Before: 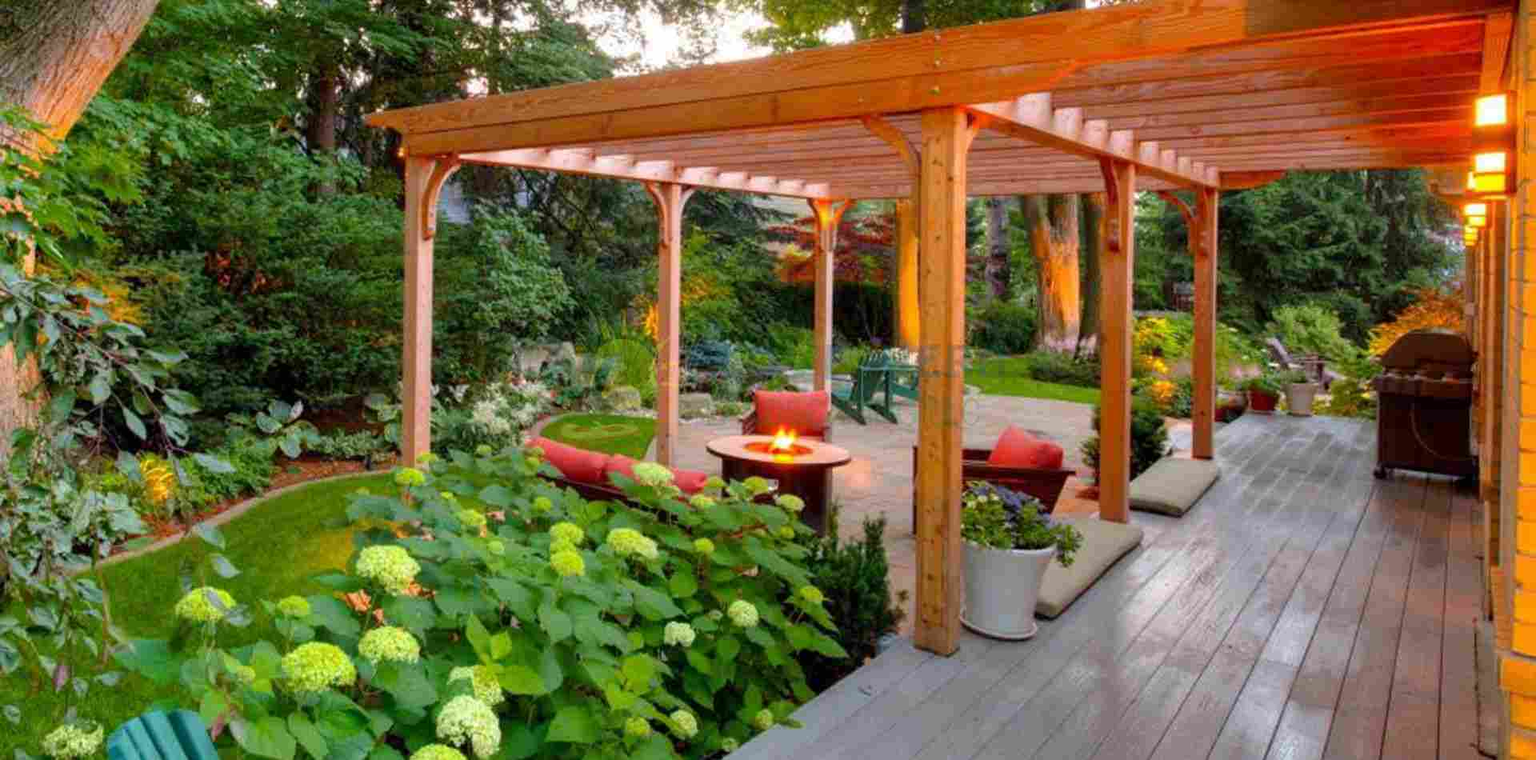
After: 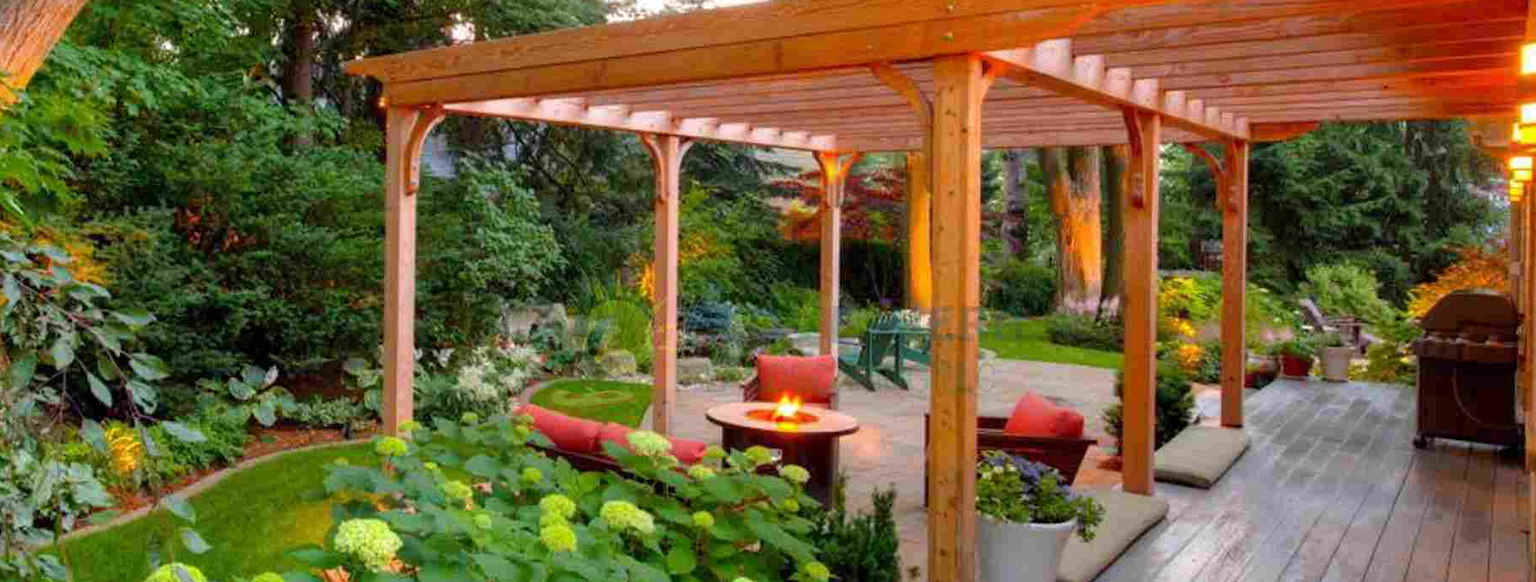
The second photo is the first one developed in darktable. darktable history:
crop: left 2.673%, top 7.375%, right 2.993%, bottom 20.247%
